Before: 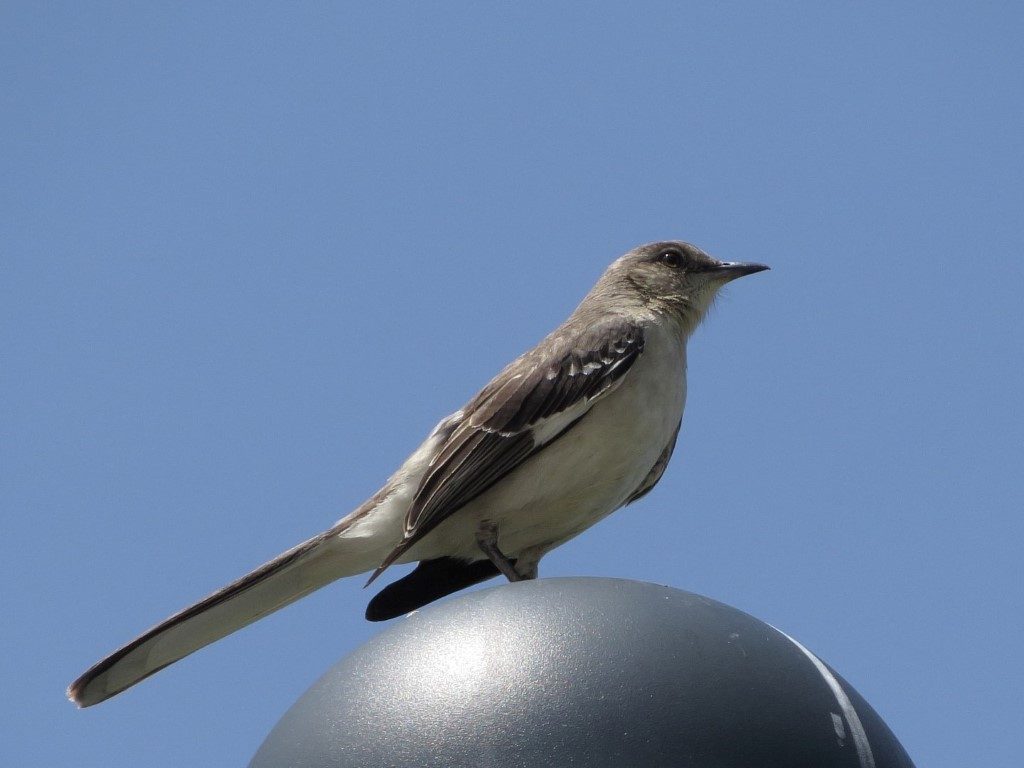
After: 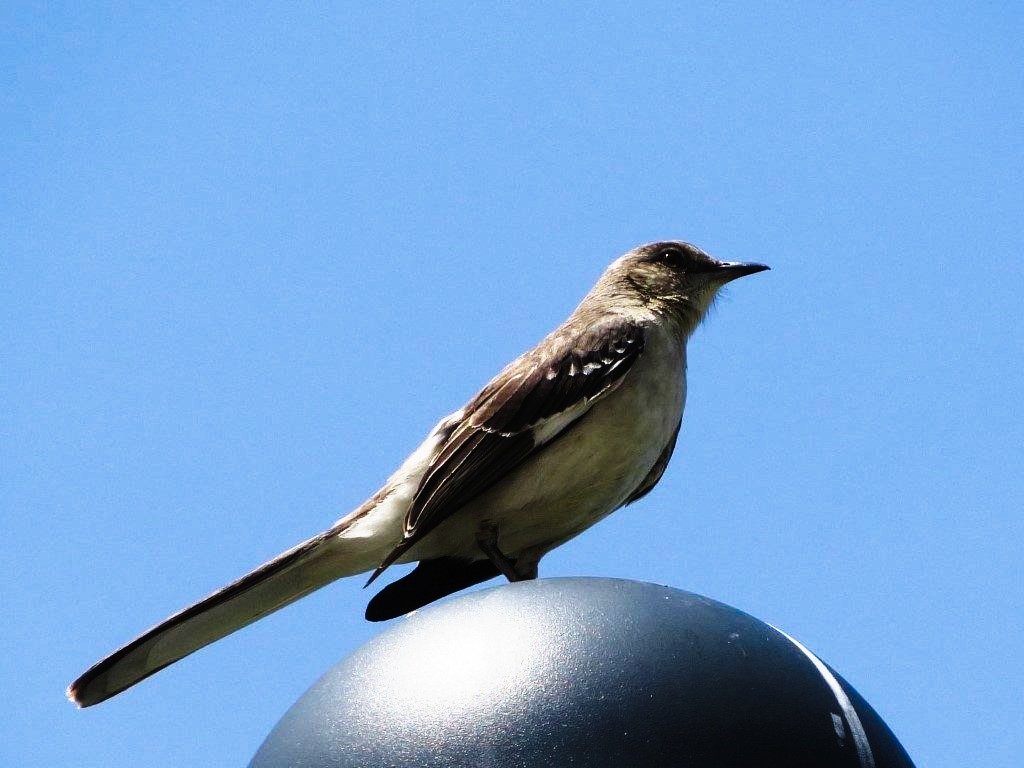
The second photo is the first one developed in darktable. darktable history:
tone curve: curves: ch0 [(0, 0) (0.003, 0.001) (0.011, 0.005) (0.025, 0.01) (0.044, 0.016) (0.069, 0.019) (0.1, 0.024) (0.136, 0.03) (0.177, 0.045) (0.224, 0.071) (0.277, 0.122) (0.335, 0.202) (0.399, 0.326) (0.468, 0.471) (0.543, 0.638) (0.623, 0.798) (0.709, 0.913) (0.801, 0.97) (0.898, 0.983) (1, 1)], preserve colors none
